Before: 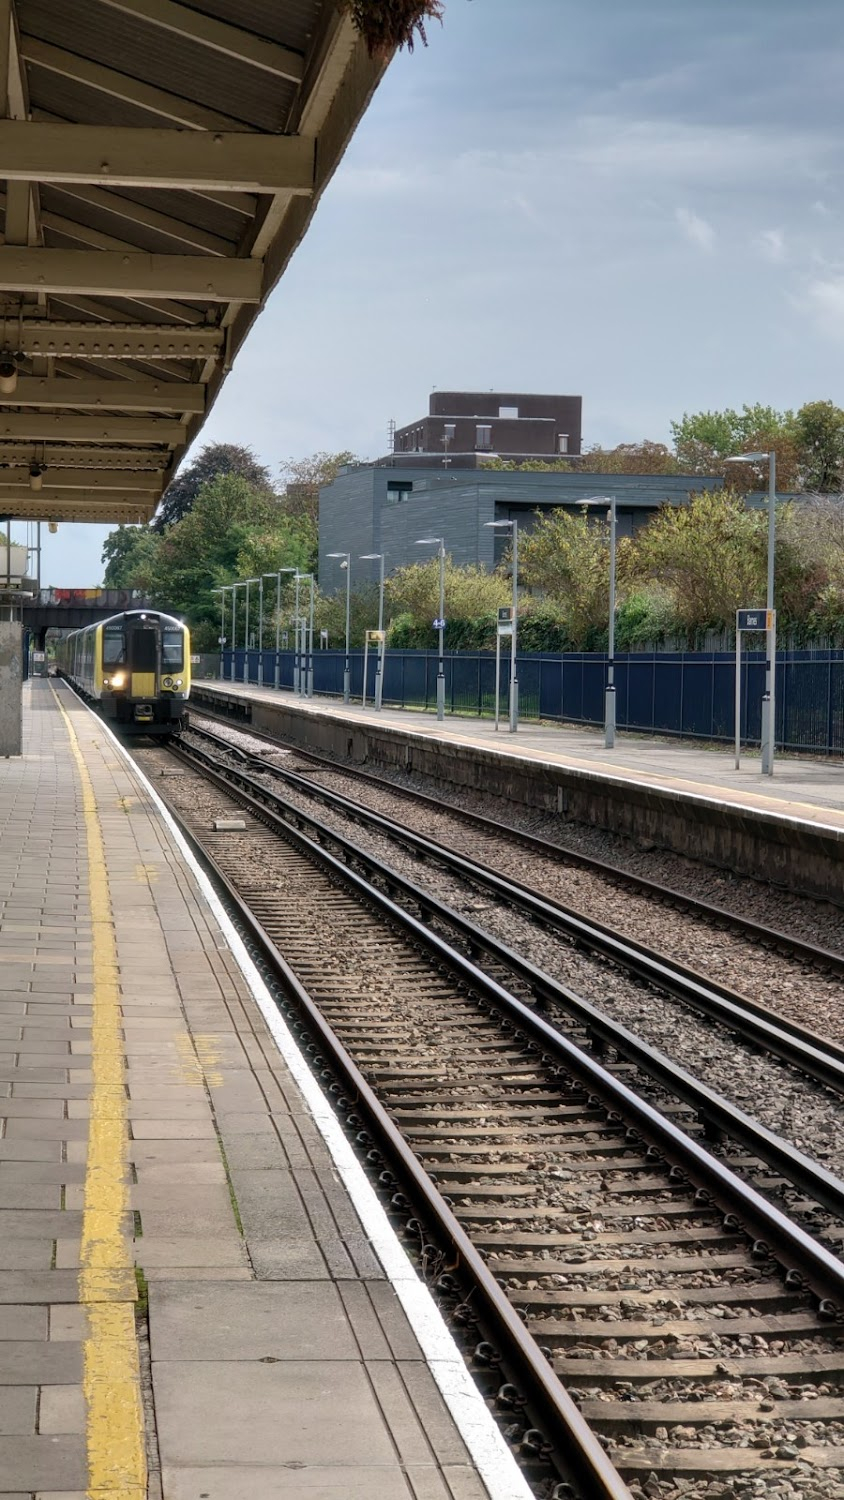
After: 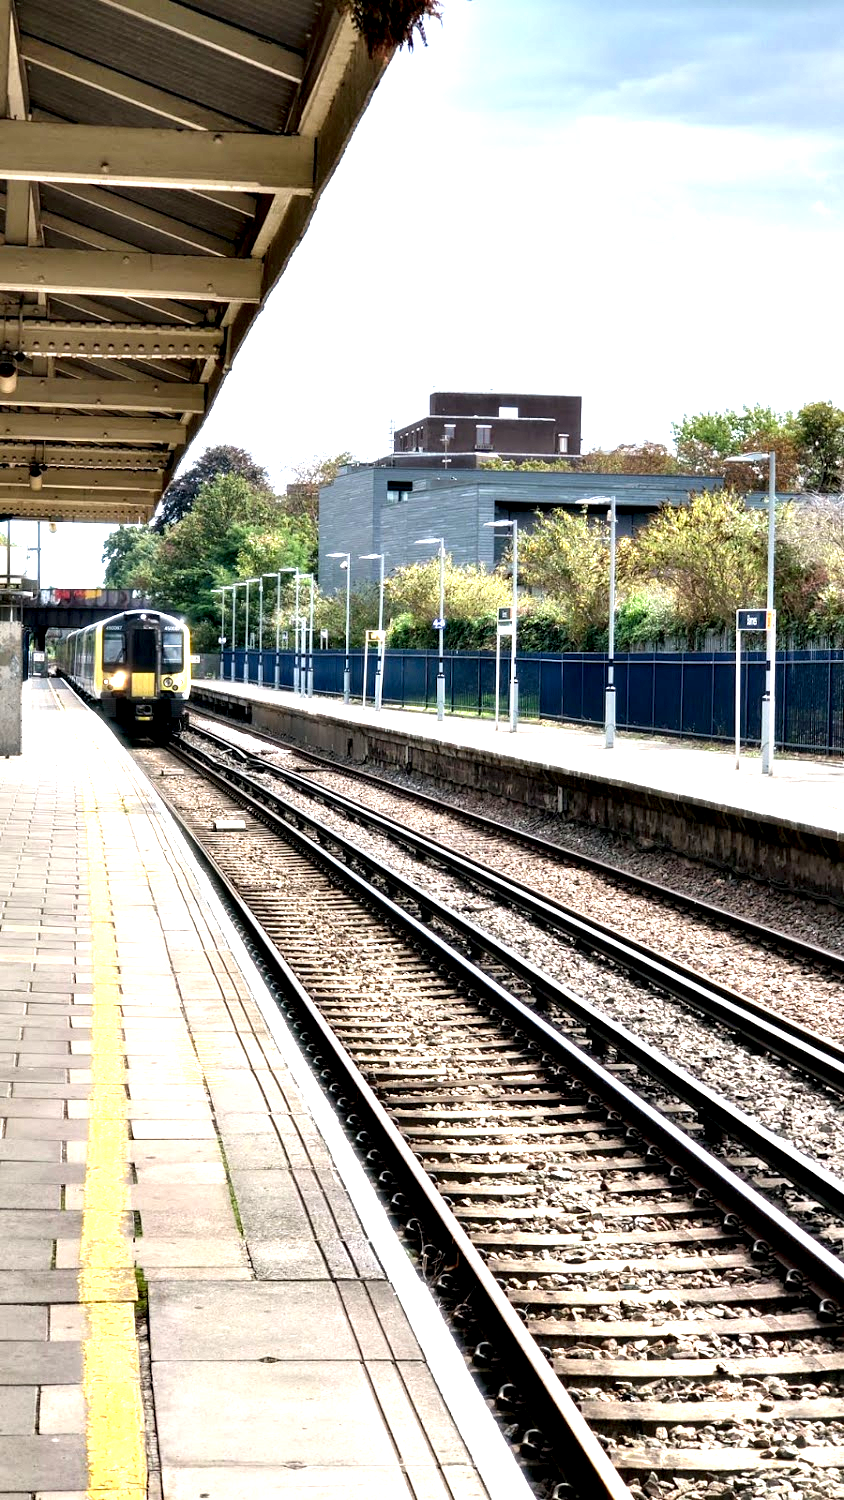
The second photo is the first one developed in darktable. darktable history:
exposure: black level correction 0, exposure 1.29 EV, compensate exposure bias true, compensate highlight preservation false
contrast equalizer: octaves 7, y [[0.6 ×6], [0.55 ×6], [0 ×6], [0 ×6], [0 ×6]]
